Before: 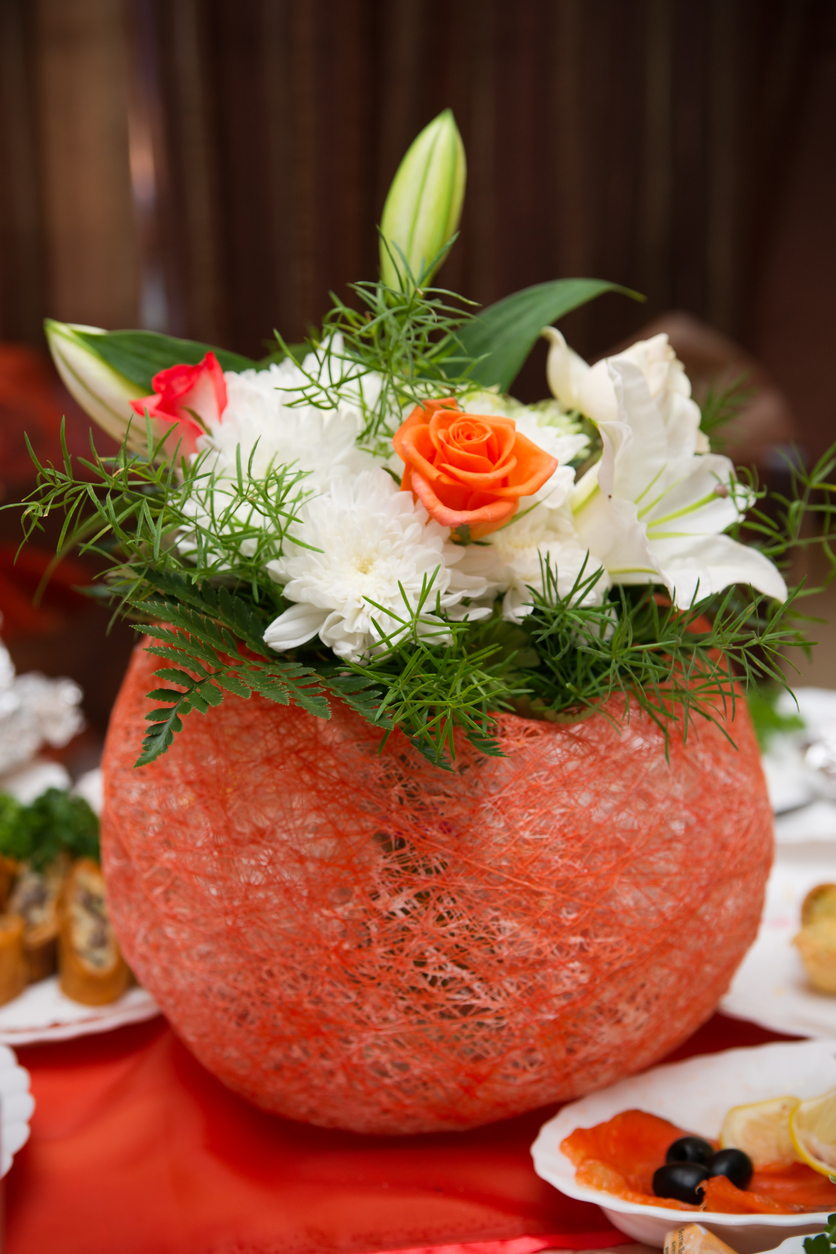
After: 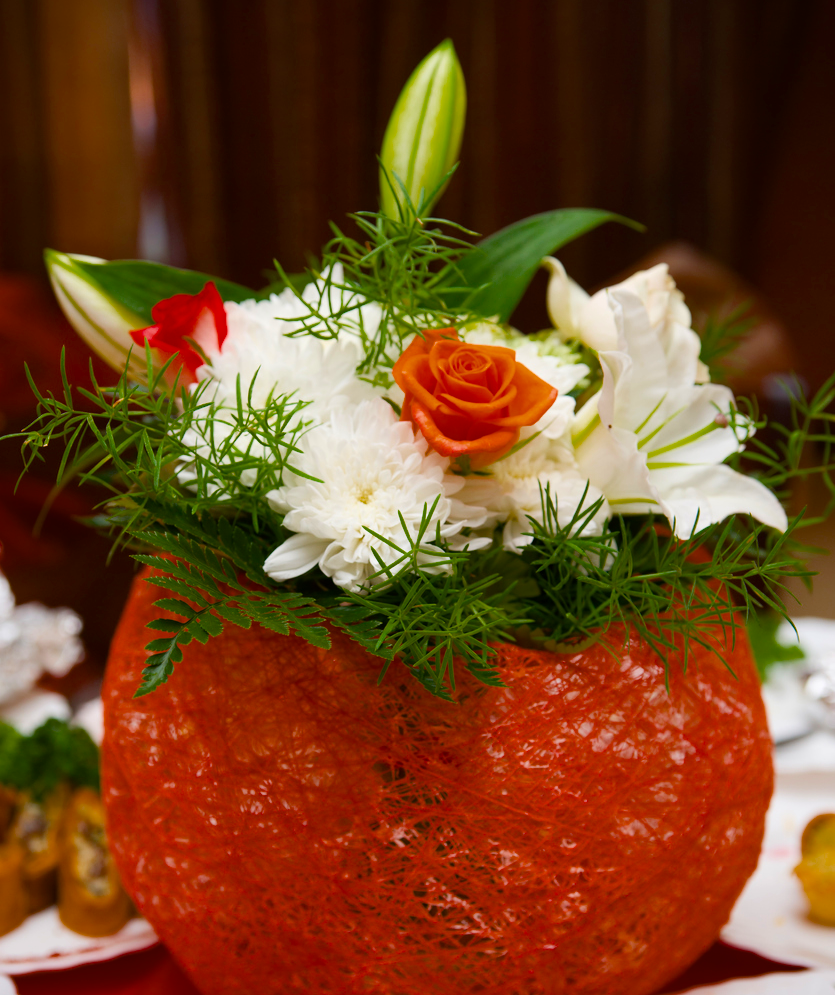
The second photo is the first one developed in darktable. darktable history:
color balance rgb: perceptual saturation grading › global saturation 30.855%, global vibrance 10.126%, saturation formula JzAzBz (2021)
crop and rotate: top 5.649%, bottom 14.951%
